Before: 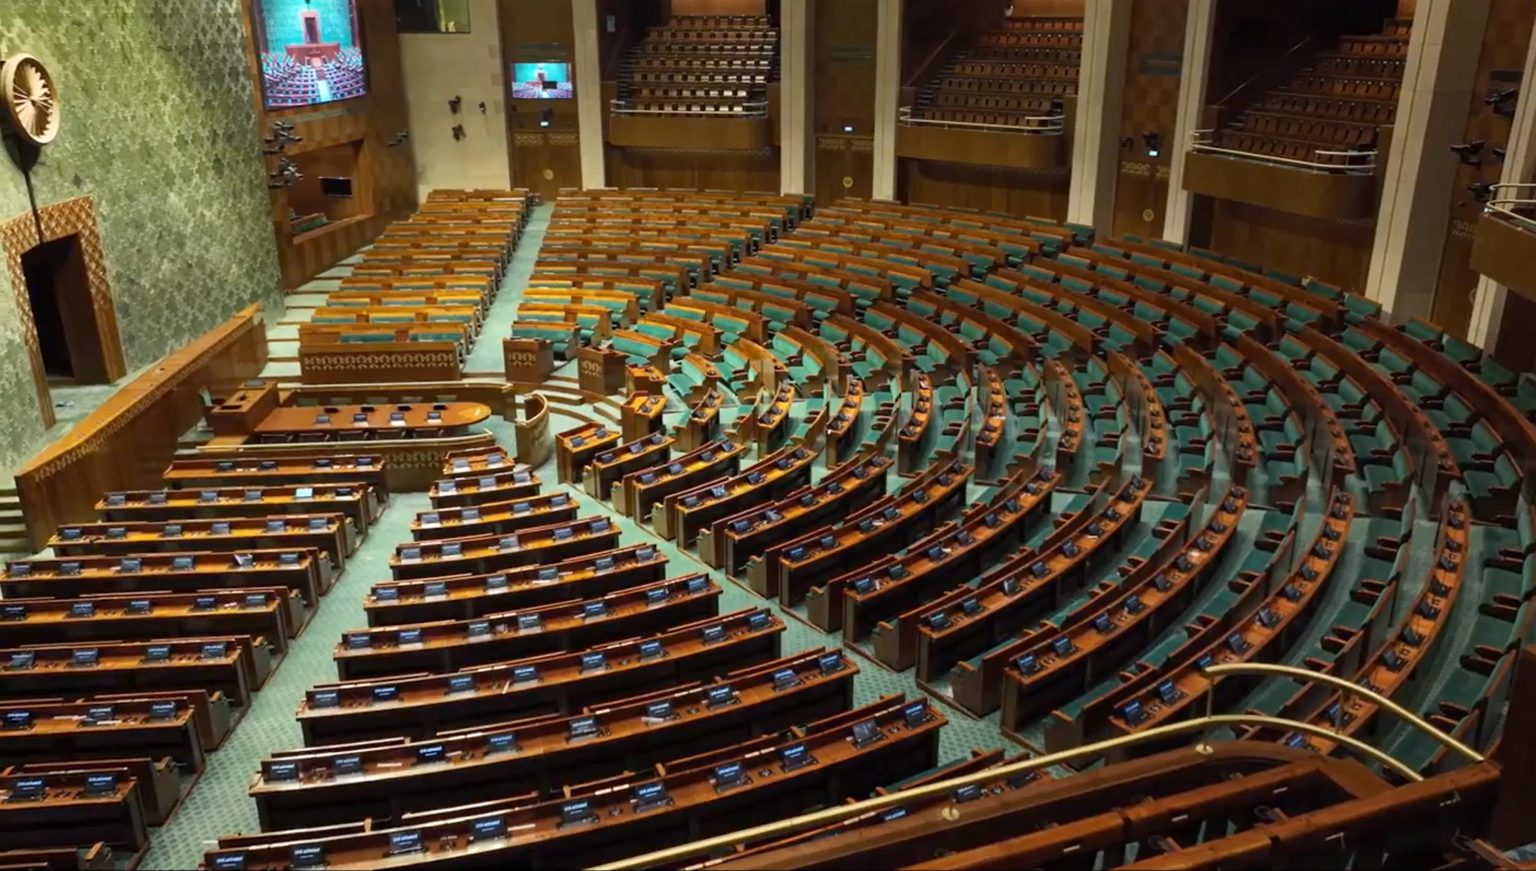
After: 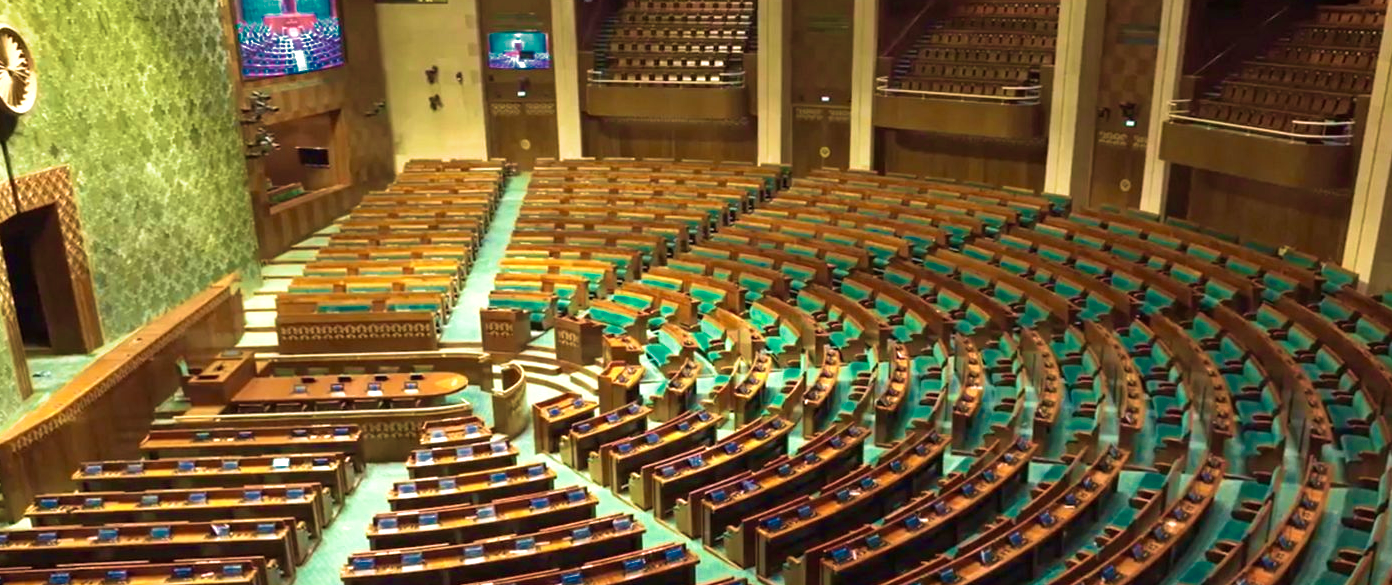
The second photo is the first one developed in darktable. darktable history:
exposure: black level correction 0, exposure 0.7 EV, compensate exposure bias true, compensate highlight preservation false
crop: left 1.509%, top 3.452%, right 7.696%, bottom 28.452%
color zones: curves: ch0 [(0, 0.497) (0.143, 0.5) (0.286, 0.5) (0.429, 0.483) (0.571, 0.116) (0.714, -0.006) (0.857, 0.28) (1, 0.497)]
velvia: strength 75%
